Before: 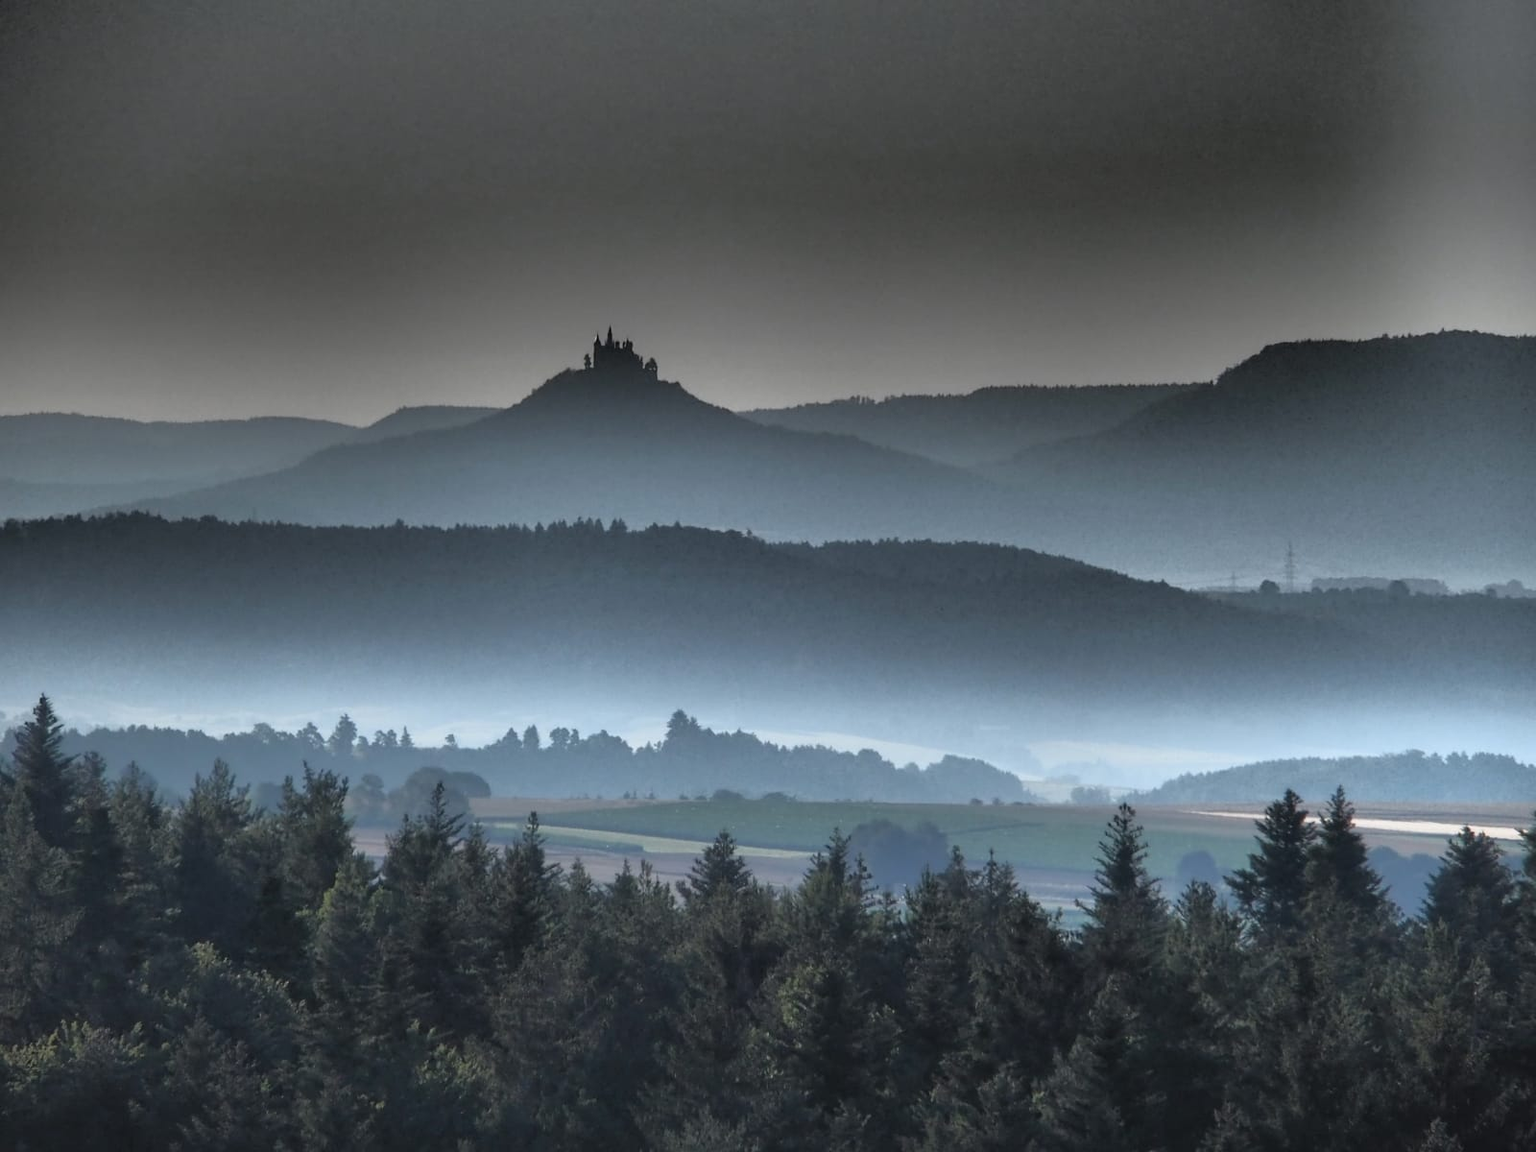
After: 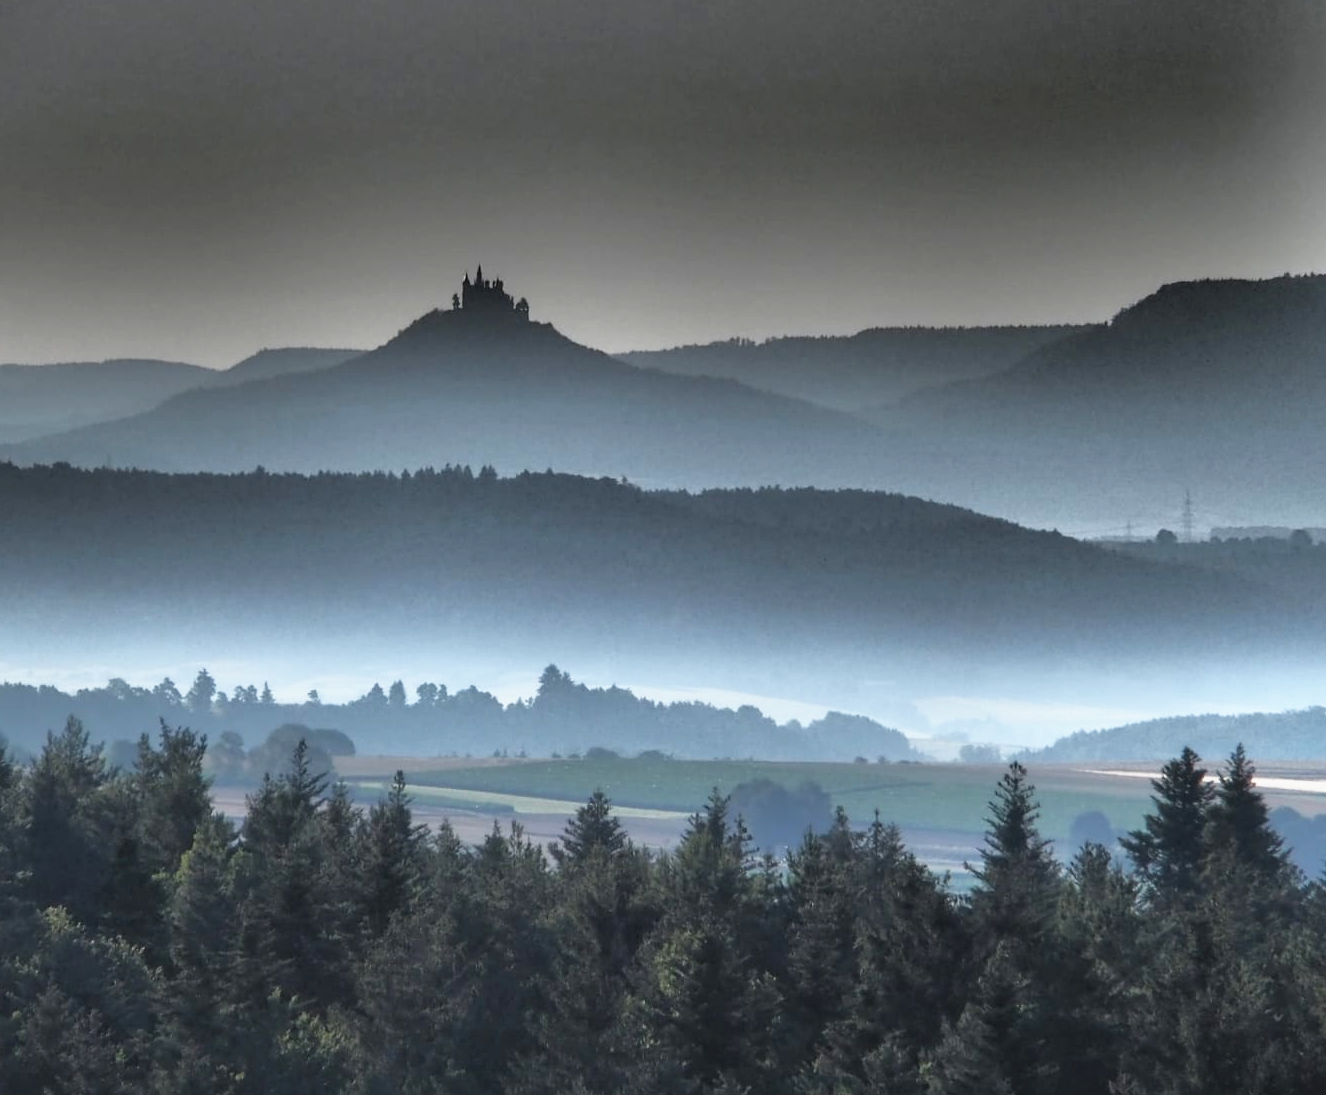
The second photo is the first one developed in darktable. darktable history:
crop: left 9.802%, top 6.295%, right 7.263%, bottom 2.445%
base curve: curves: ch0 [(0, 0) (0.688, 0.865) (1, 1)], preserve colors none
